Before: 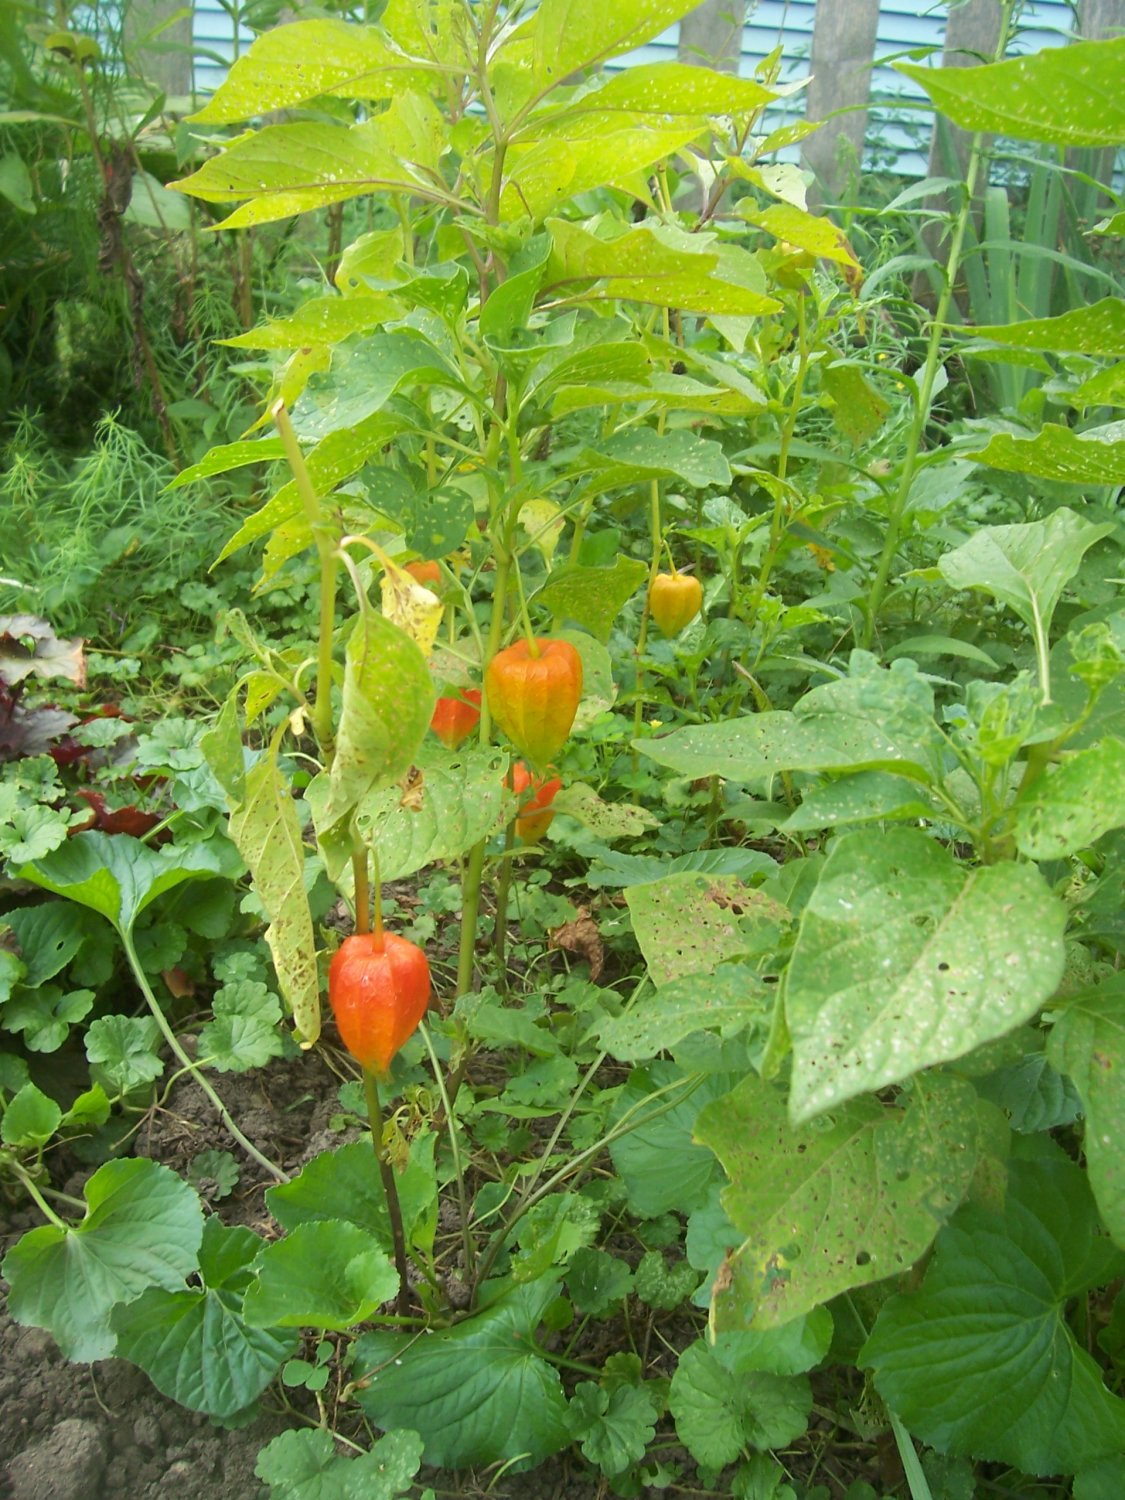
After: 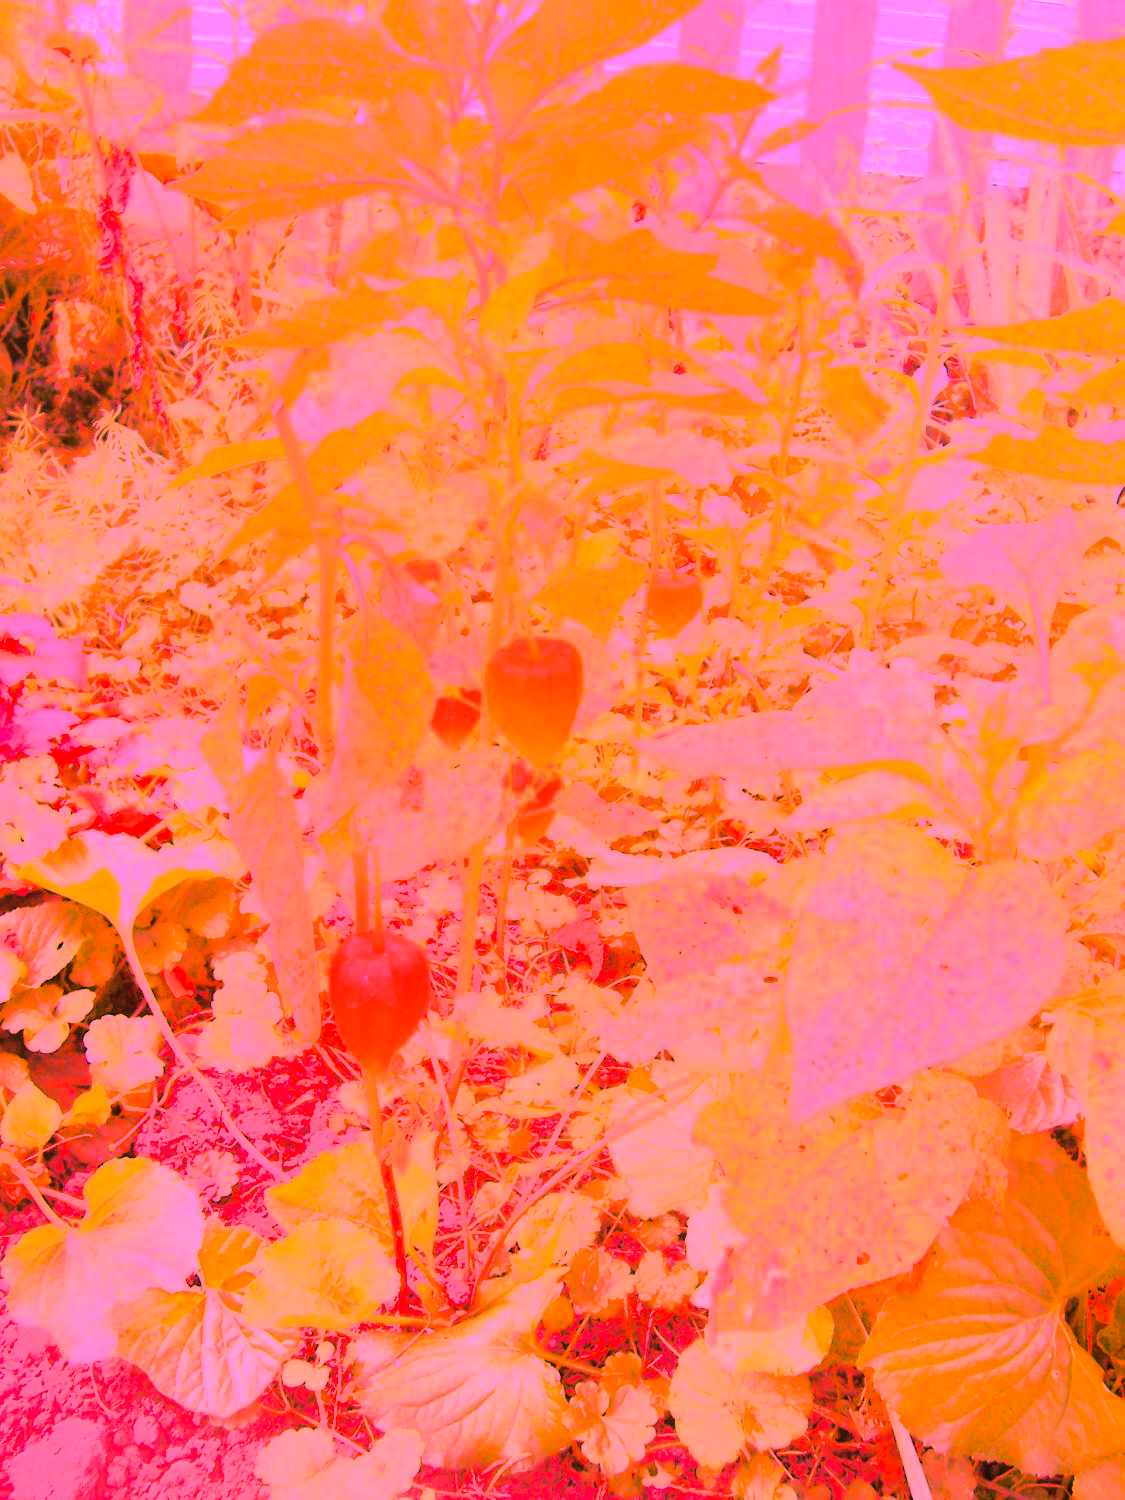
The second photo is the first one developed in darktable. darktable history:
white balance: red 4.26, blue 1.802
base curve: curves: ch0 [(0, 0) (0.032, 0.037) (0.105, 0.228) (0.435, 0.76) (0.856, 0.983) (1, 1)]
color balance rgb: shadows fall-off 101%, linear chroma grading › mid-tones 7.63%, perceptual saturation grading › mid-tones 11.68%, mask middle-gray fulcrum 22.45%, global vibrance 10.11%, saturation formula JzAzBz (2021)
